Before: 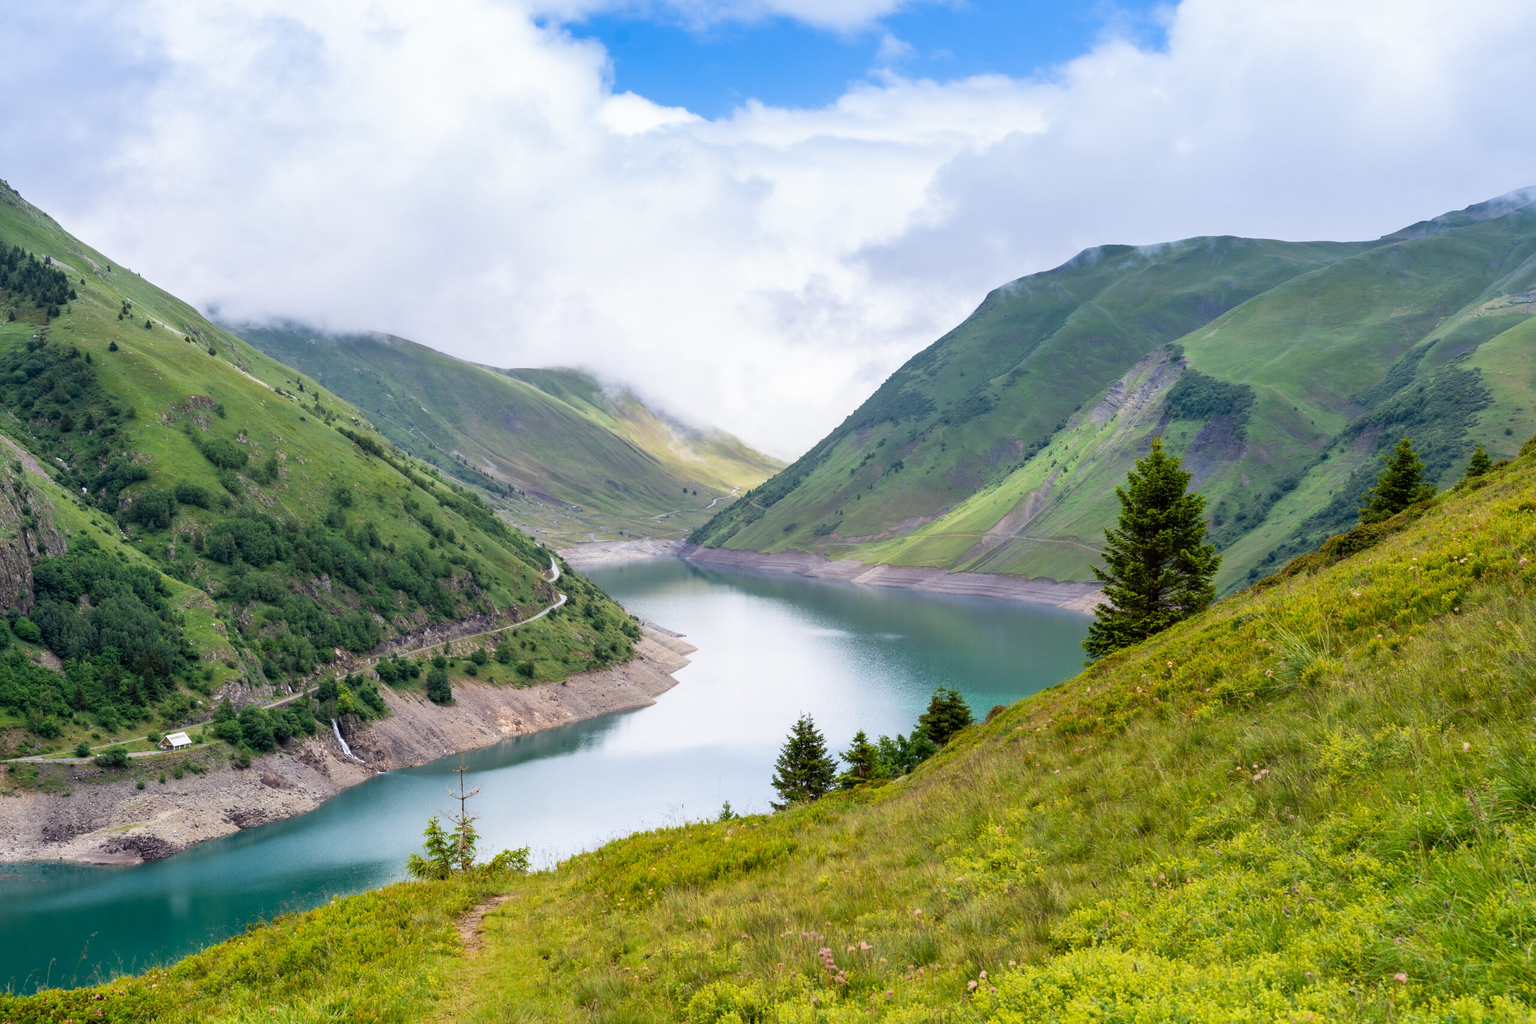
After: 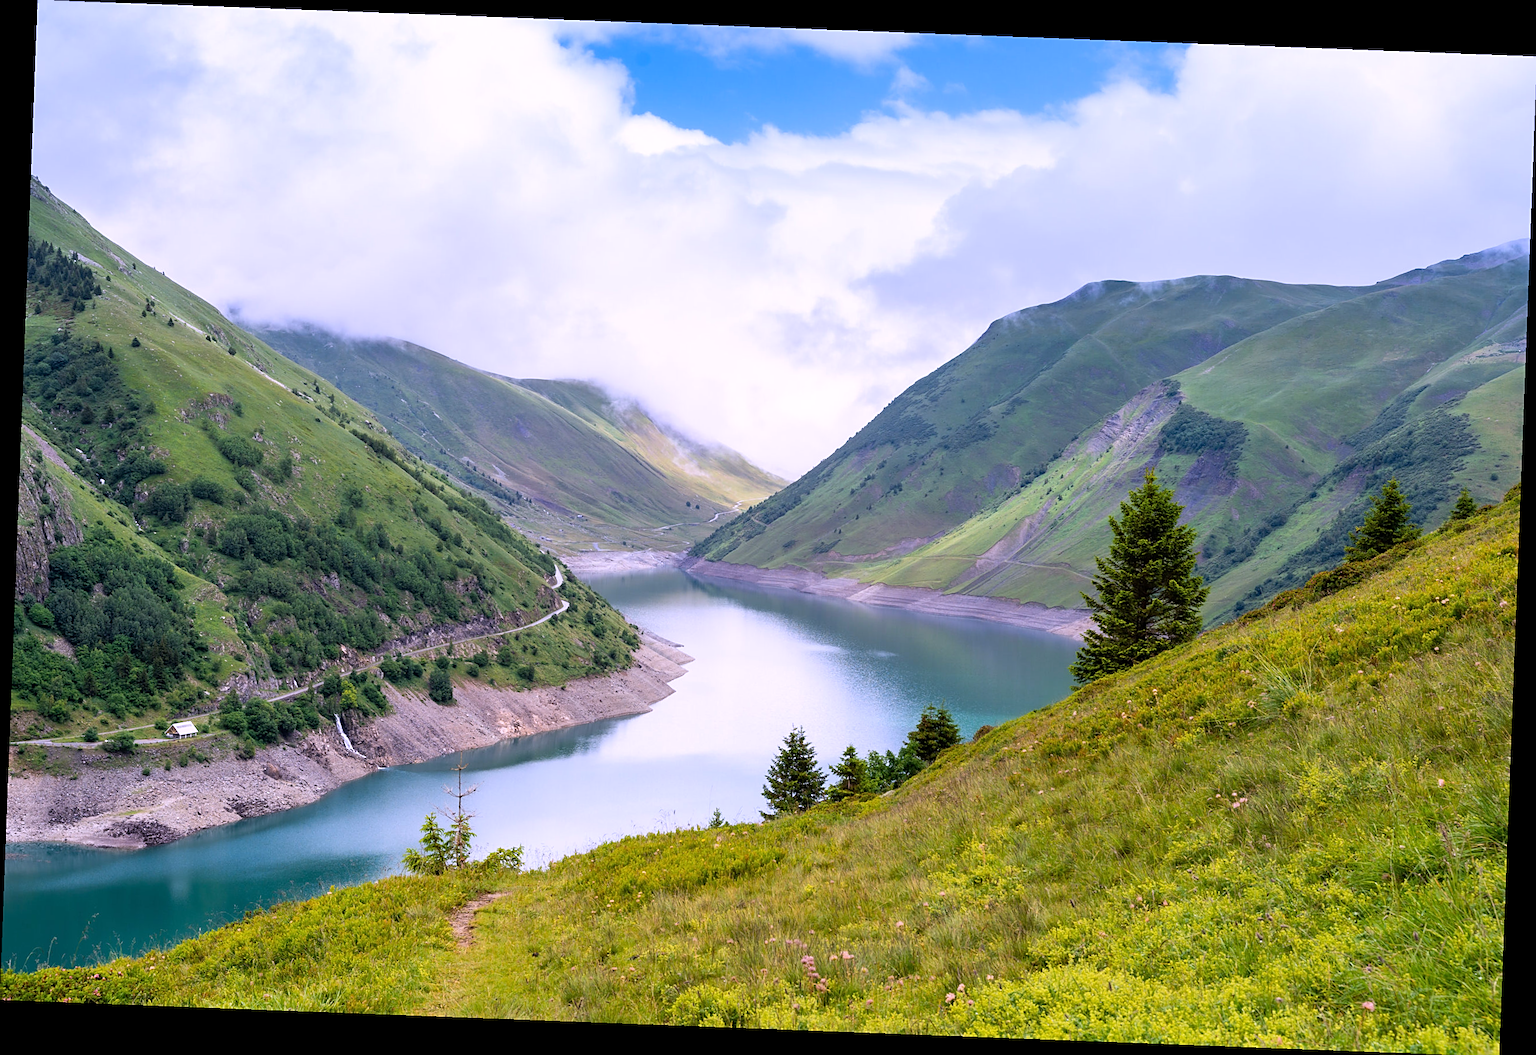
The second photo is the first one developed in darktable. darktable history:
rotate and perspective: rotation 2.17°, automatic cropping off
white balance: red 1.042, blue 1.17
sharpen: on, module defaults
exposure: compensate highlight preservation false
